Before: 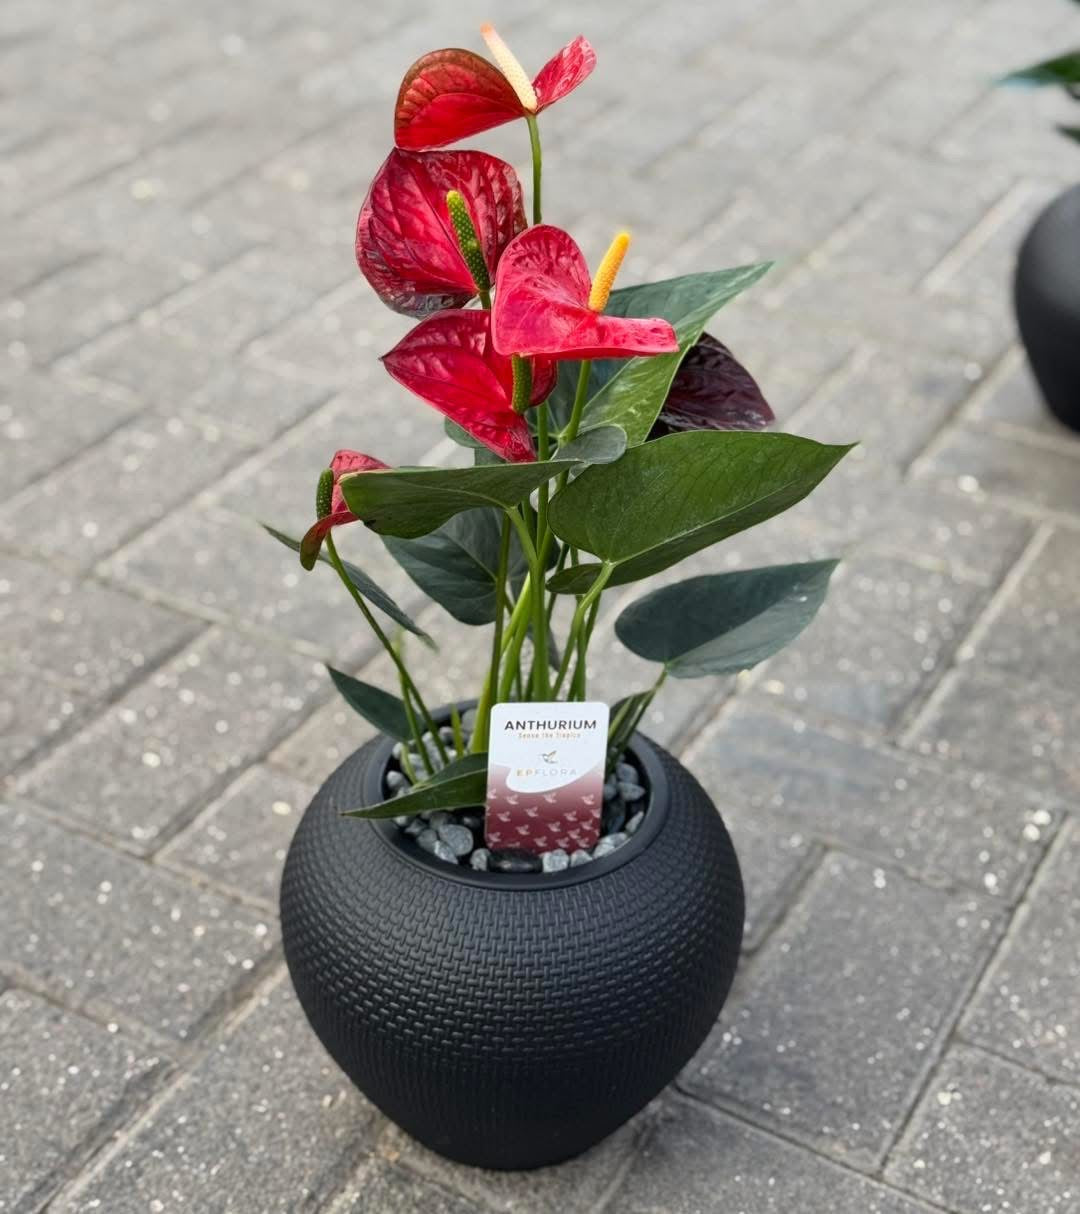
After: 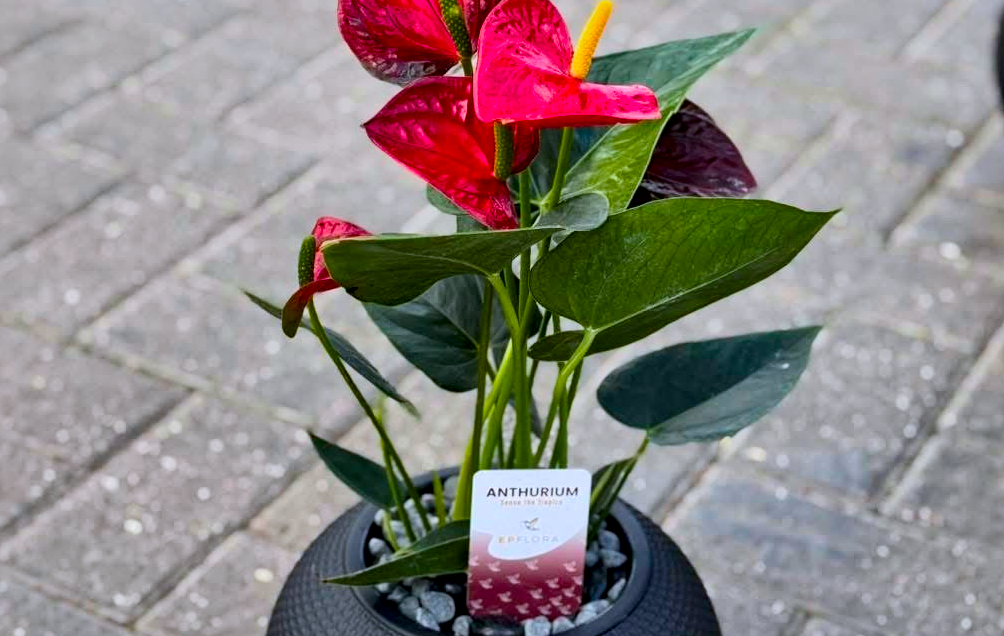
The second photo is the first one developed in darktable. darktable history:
exposure: exposure -0.293 EV, compensate highlight preservation false
local contrast: mode bilateral grid, contrast 25, coarseness 60, detail 151%, midtone range 0.2
haze removal: adaptive false
crop: left 1.744%, top 19.225%, right 5.069%, bottom 28.357%
color calibration: illuminant as shot in camera, x 0.358, y 0.373, temperature 4628.91 K
color balance rgb: linear chroma grading › global chroma 10%, perceptual saturation grading › global saturation 30%, global vibrance 10%
base curve: curves: ch0 [(0, 0) (0.262, 0.32) (0.722, 0.705) (1, 1)]
